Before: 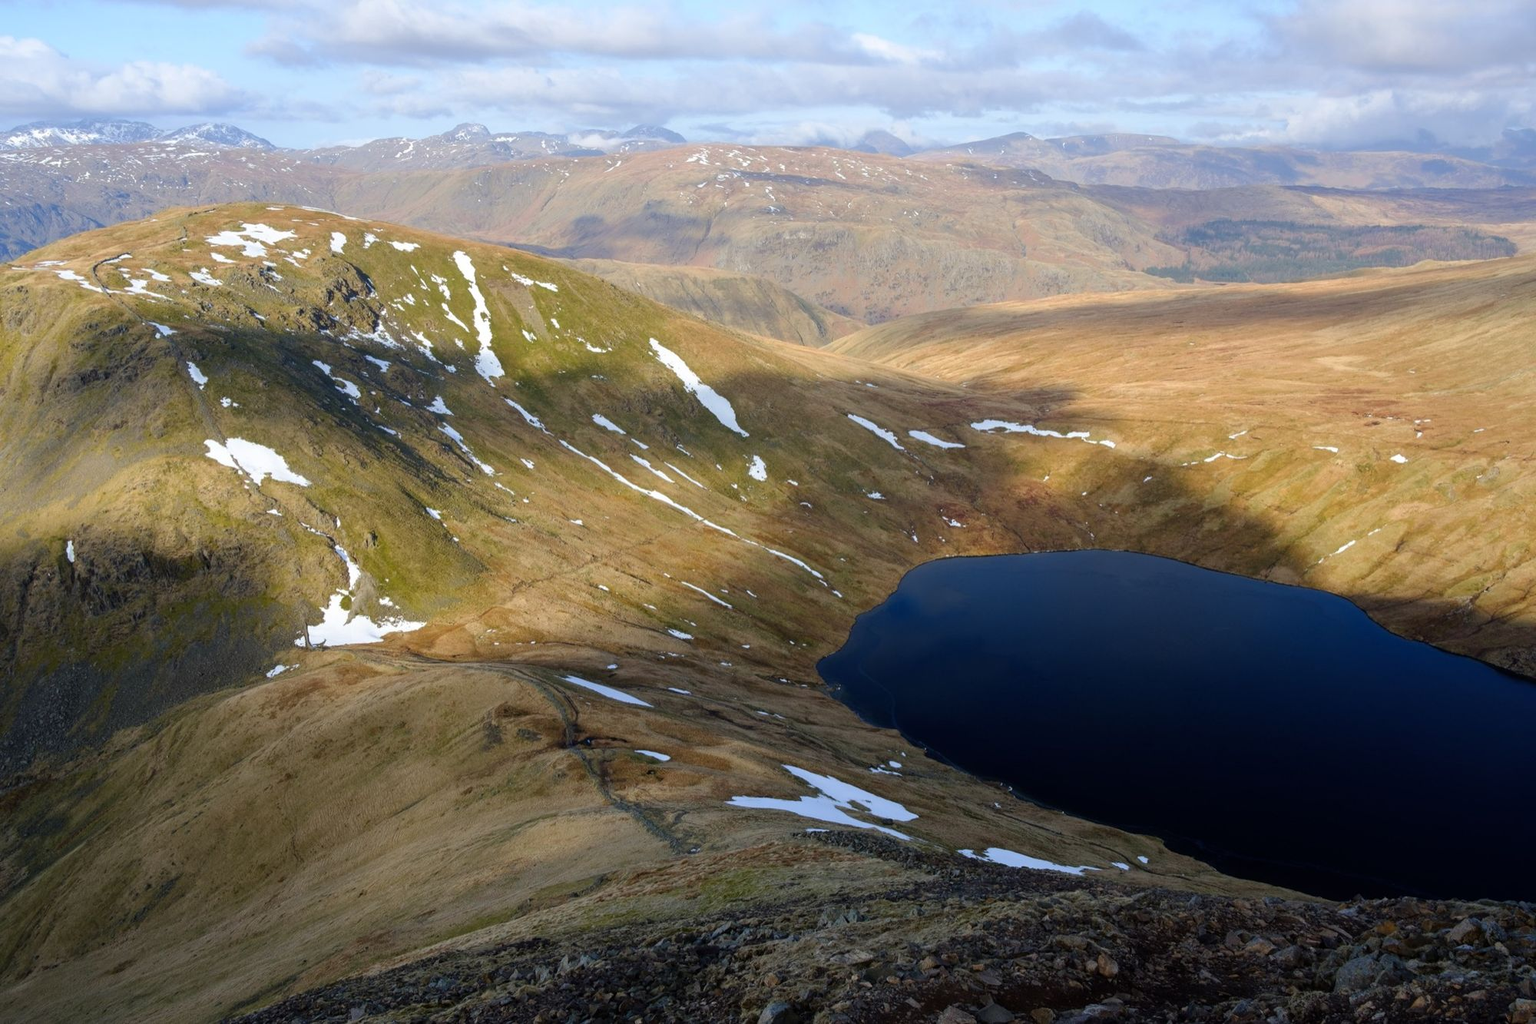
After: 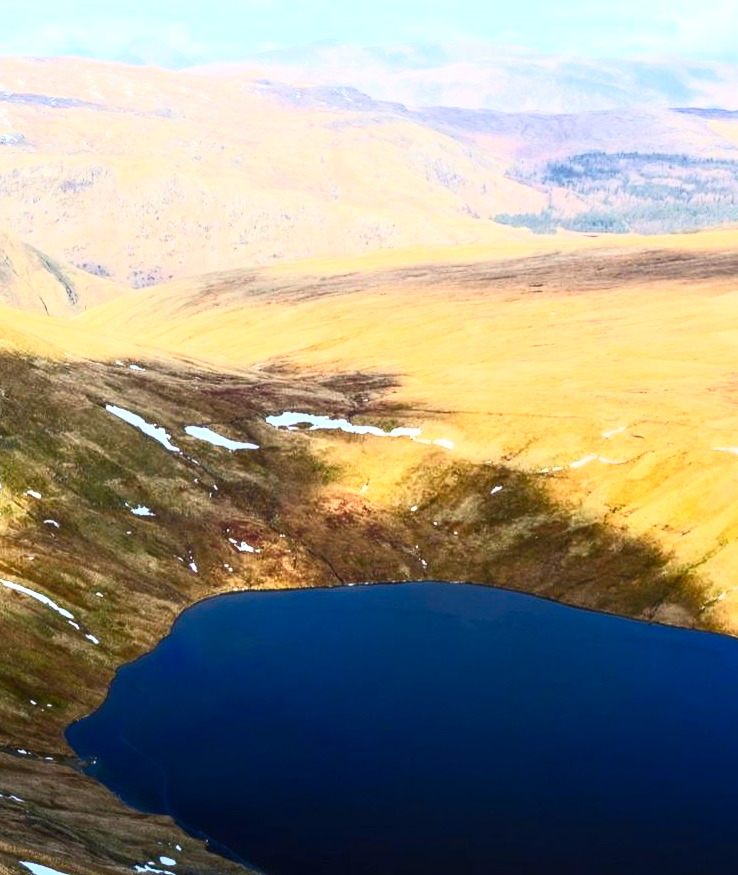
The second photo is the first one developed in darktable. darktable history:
crop and rotate: left 49.936%, top 10.094%, right 13.136%, bottom 24.256%
local contrast: on, module defaults
contrast brightness saturation: contrast 0.83, brightness 0.59, saturation 0.59
